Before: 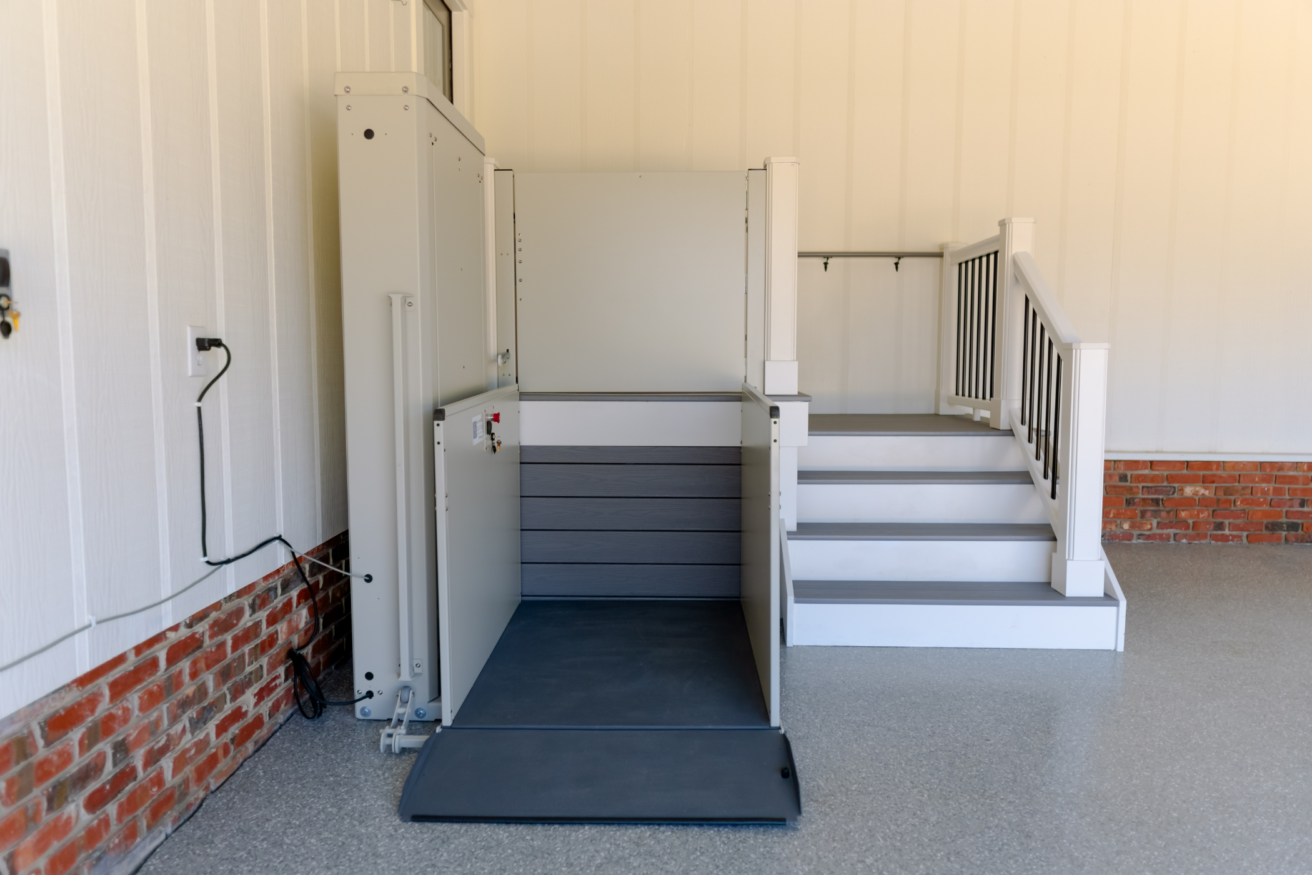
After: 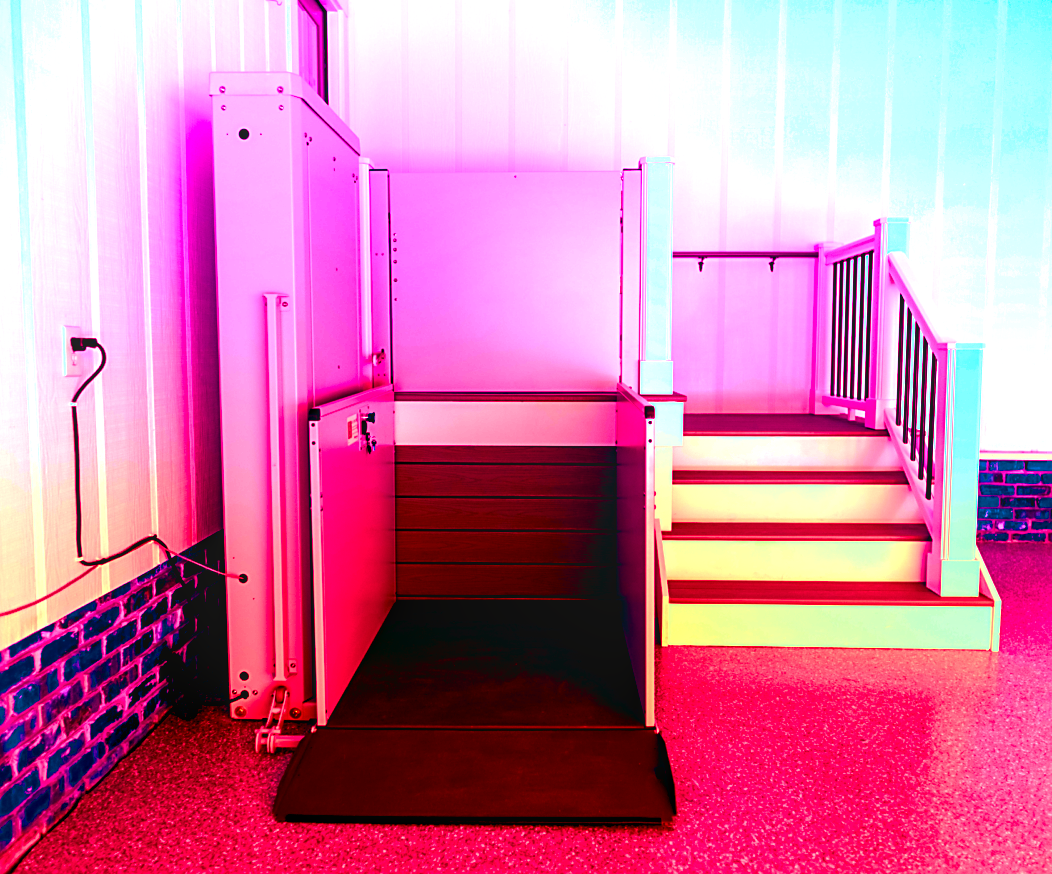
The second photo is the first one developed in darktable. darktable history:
tone curve: curves: ch0 [(0, 0.006) (0.046, 0.011) (0.13, 0.062) (0.338, 0.327) (0.494, 0.55) (0.728, 0.835) (1, 1)]; ch1 [(0, 0) (0.346, 0.324) (0.45, 0.431) (0.5, 0.5) (0.522, 0.517) (0.55, 0.57) (1, 1)]; ch2 [(0, 0) (0.453, 0.418) (0.5, 0.5) (0.526, 0.524) (0.554, 0.598) (0.622, 0.679) (0.707, 0.761) (1, 1)], color space Lab, independent channels, preserve colors none
contrast brightness saturation: contrast 0.09, saturation 0.28
local contrast: on, module defaults
color balance rgb: shadows lift › luminance -18.76%, shadows lift › chroma 35.44%, power › luminance -3.76%, power › hue 142.17°, highlights gain › chroma 7.5%, highlights gain › hue 184.75°, global offset › luminance -0.52%, global offset › chroma 0.91%, global offset › hue 173.36°, shadows fall-off 300%, white fulcrum 2 EV, highlights fall-off 300%, linear chroma grading › shadows 17.19%, linear chroma grading › highlights 61.12%, linear chroma grading › global chroma 50%, hue shift -150.52°, perceptual brilliance grading › global brilliance 12%, mask middle-gray fulcrum 100%, contrast gray fulcrum 38.43%, contrast 35.15%, saturation formula JzAzBz (2021)
exposure: black level correction 0, exposure 0.7 EV, compensate highlight preservation false
crop and rotate: left 9.597%, right 10.195%
sharpen: on, module defaults
